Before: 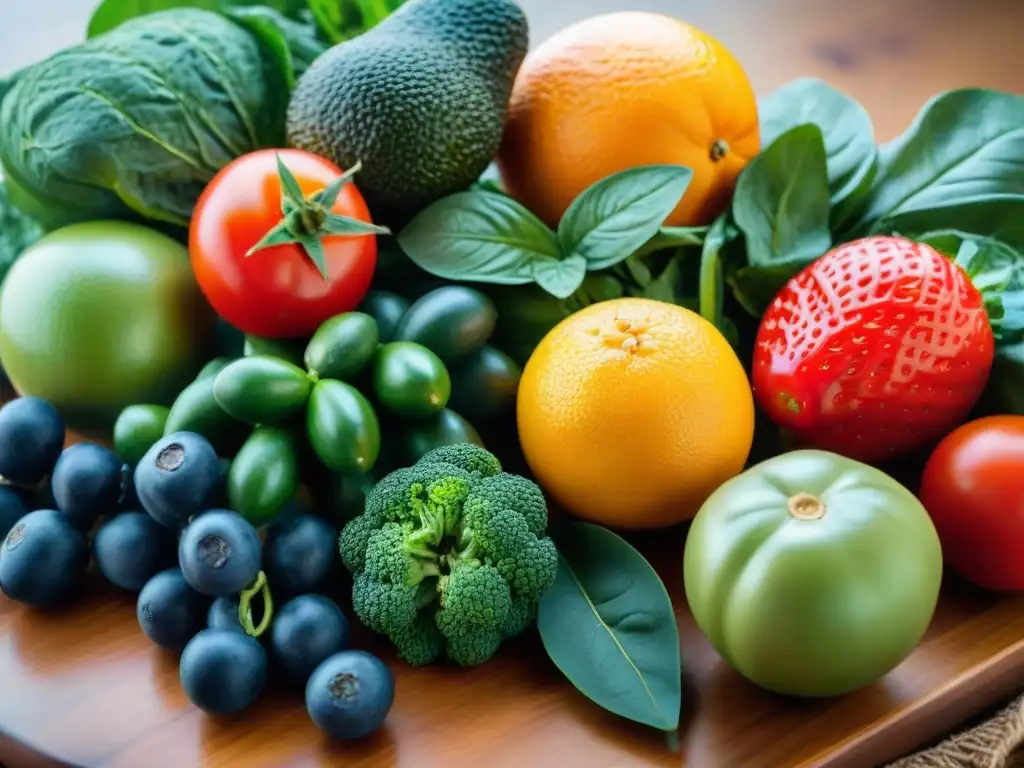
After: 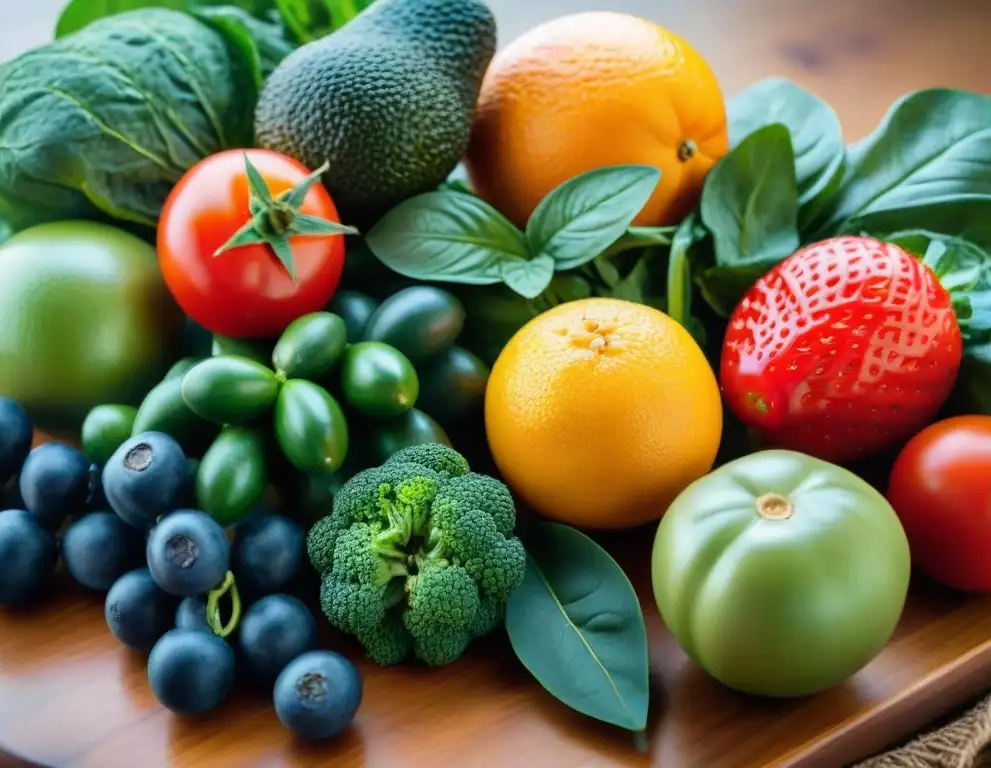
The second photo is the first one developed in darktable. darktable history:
crop and rotate: left 3.203%
